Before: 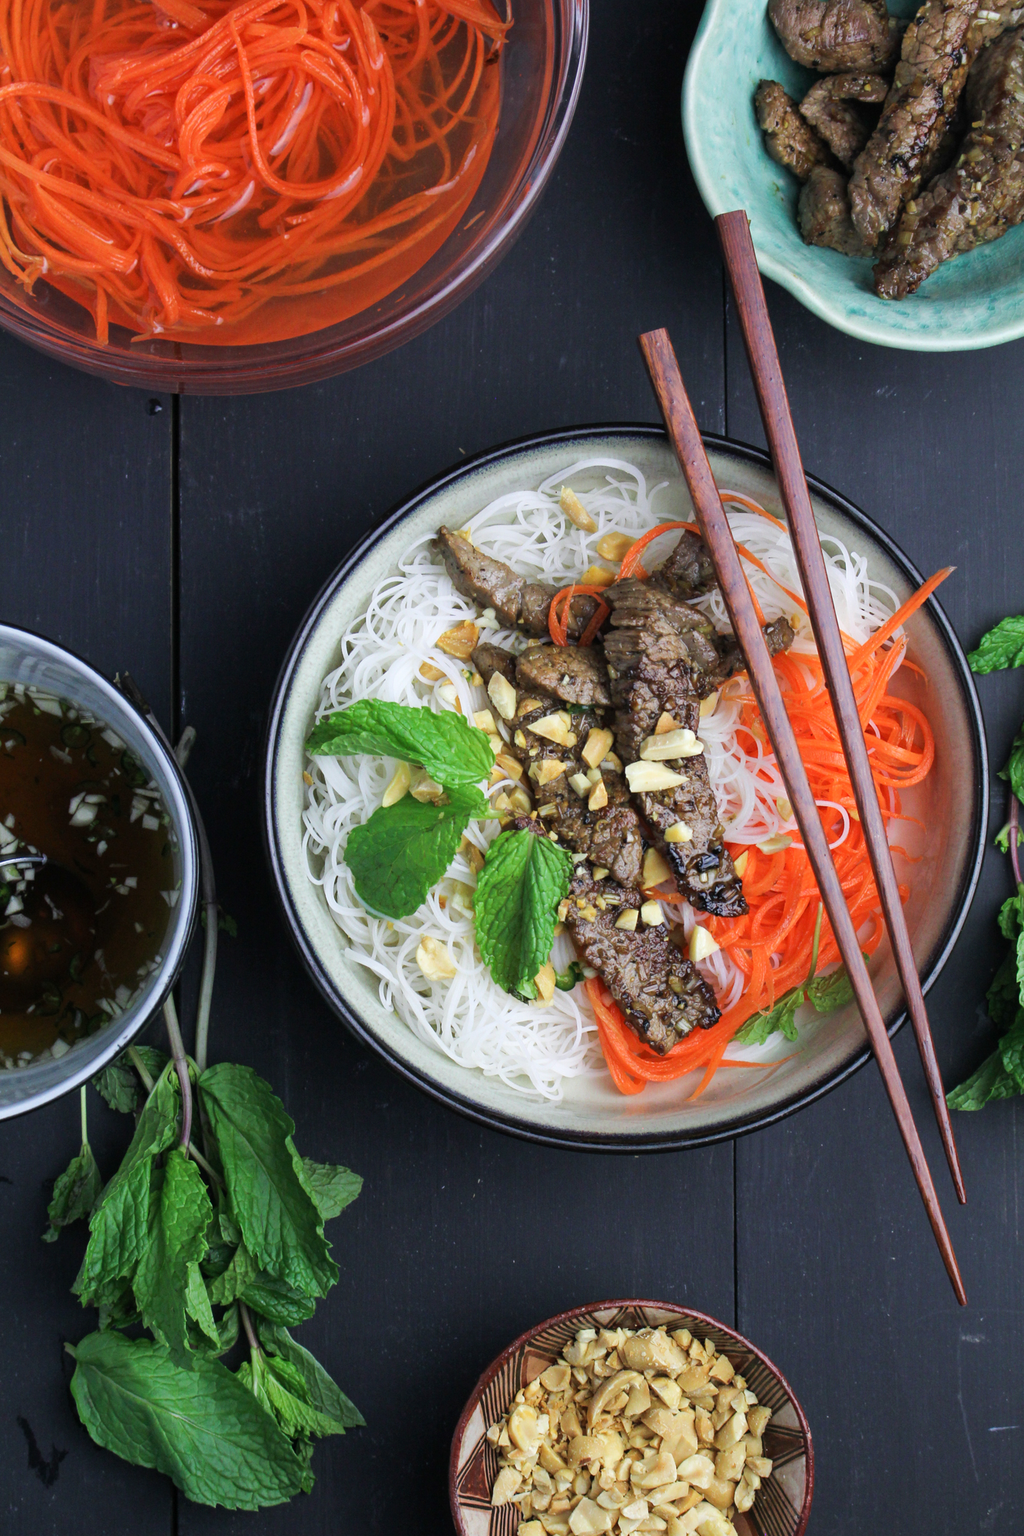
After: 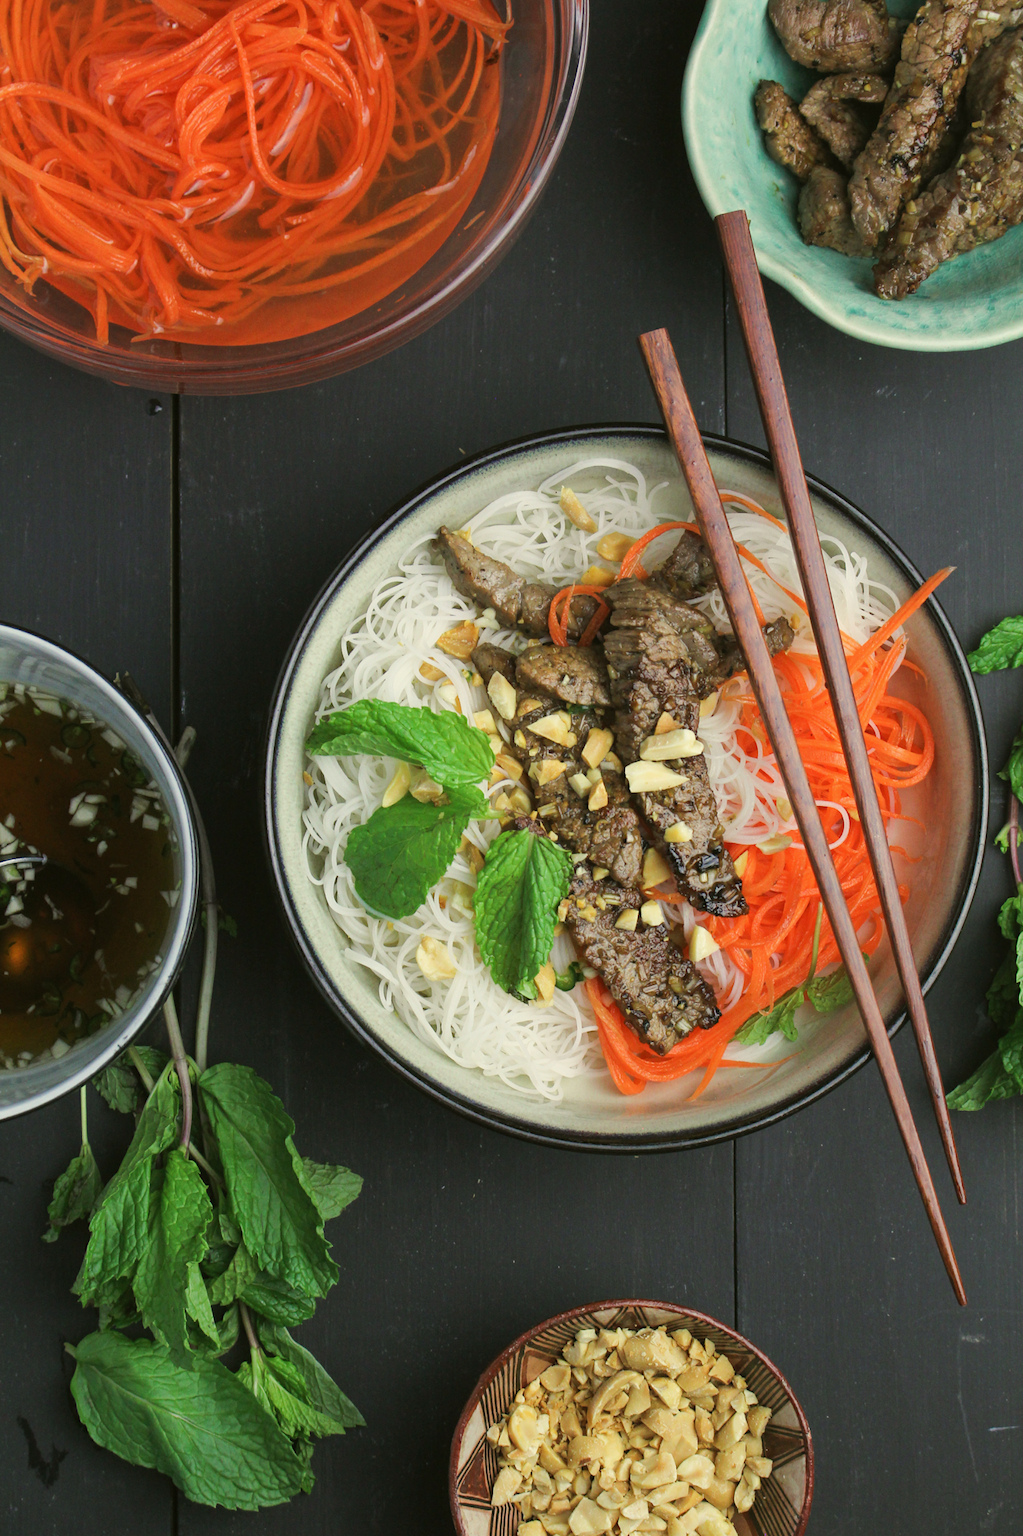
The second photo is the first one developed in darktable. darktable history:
color balance: mode lift, gamma, gain (sRGB), lift [1.04, 1, 1, 0.97], gamma [1.01, 1, 1, 0.97], gain [0.96, 1, 1, 0.97]
white balance: red 1.029, blue 0.92
